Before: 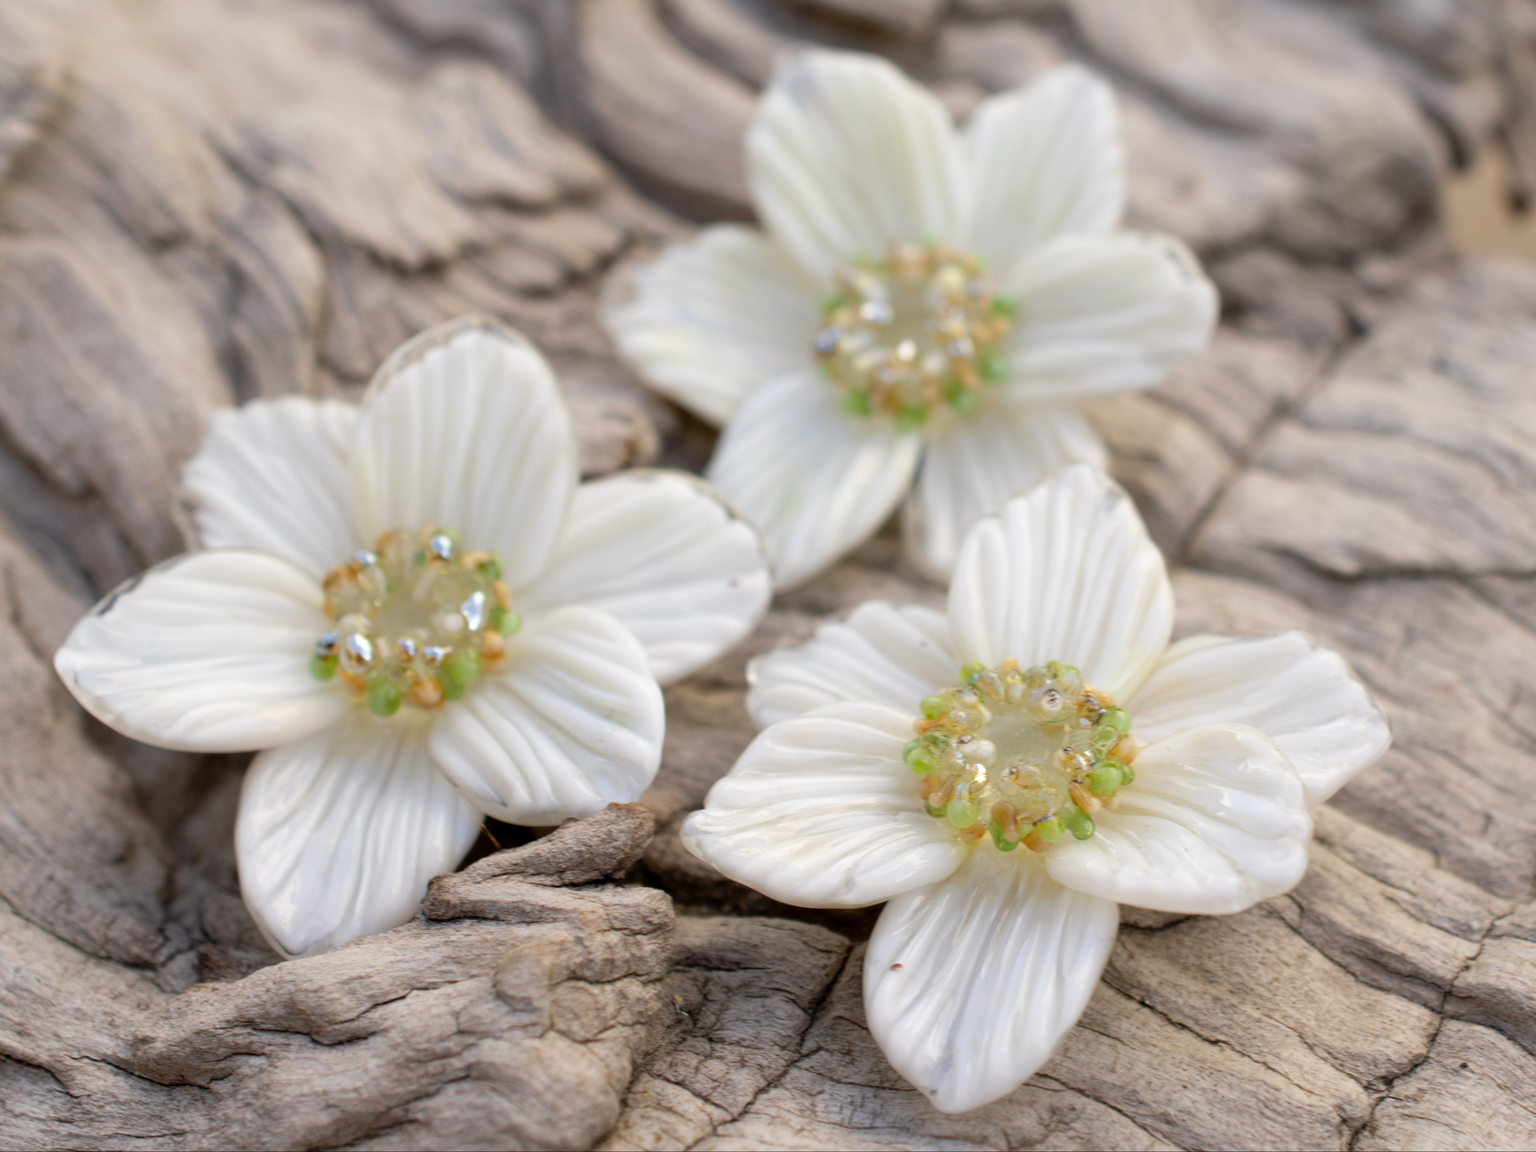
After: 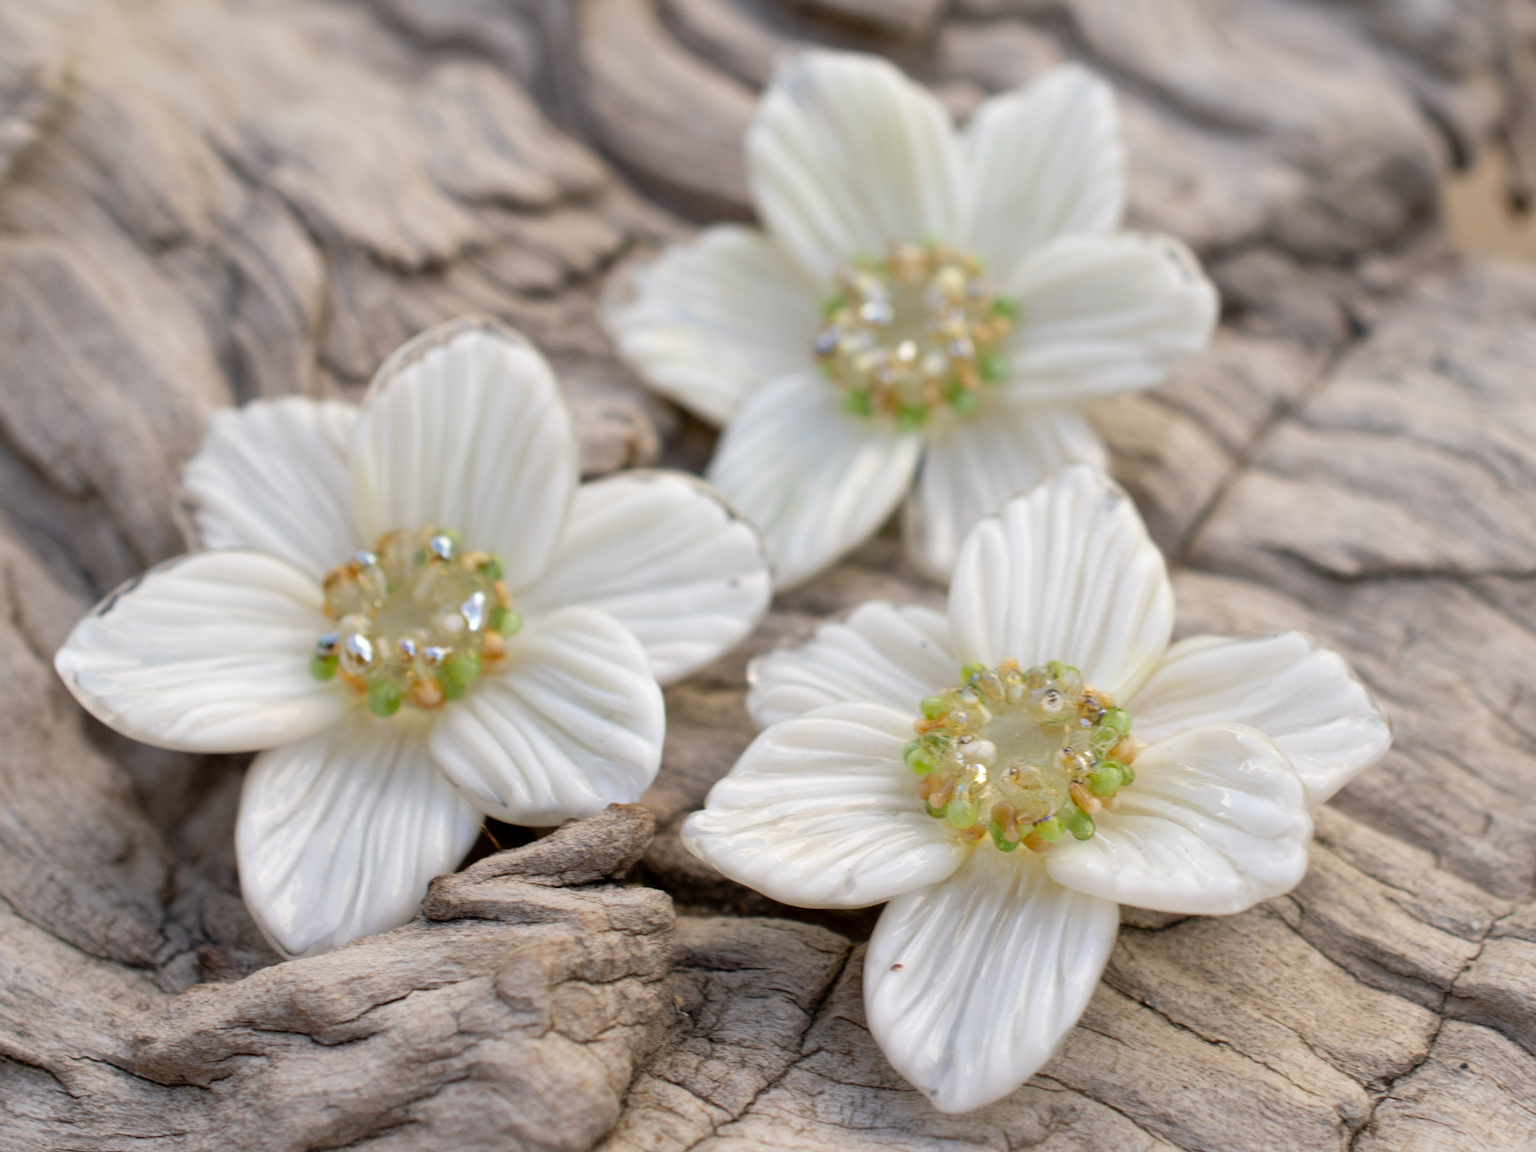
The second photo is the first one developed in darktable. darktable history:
tone equalizer: on, module defaults
shadows and highlights: shadows 32, highlights -32, soften with gaussian
